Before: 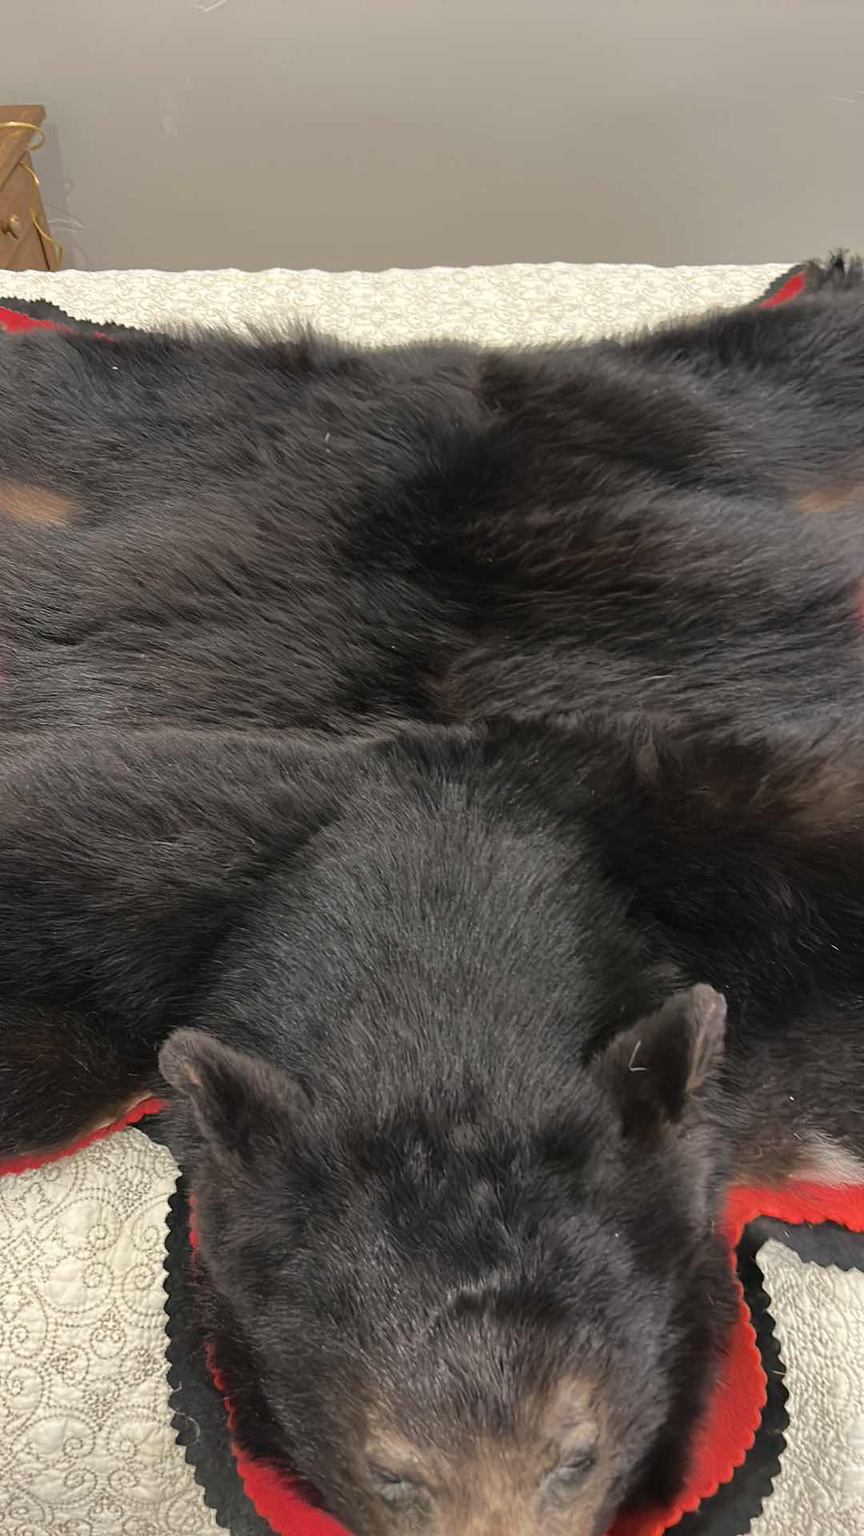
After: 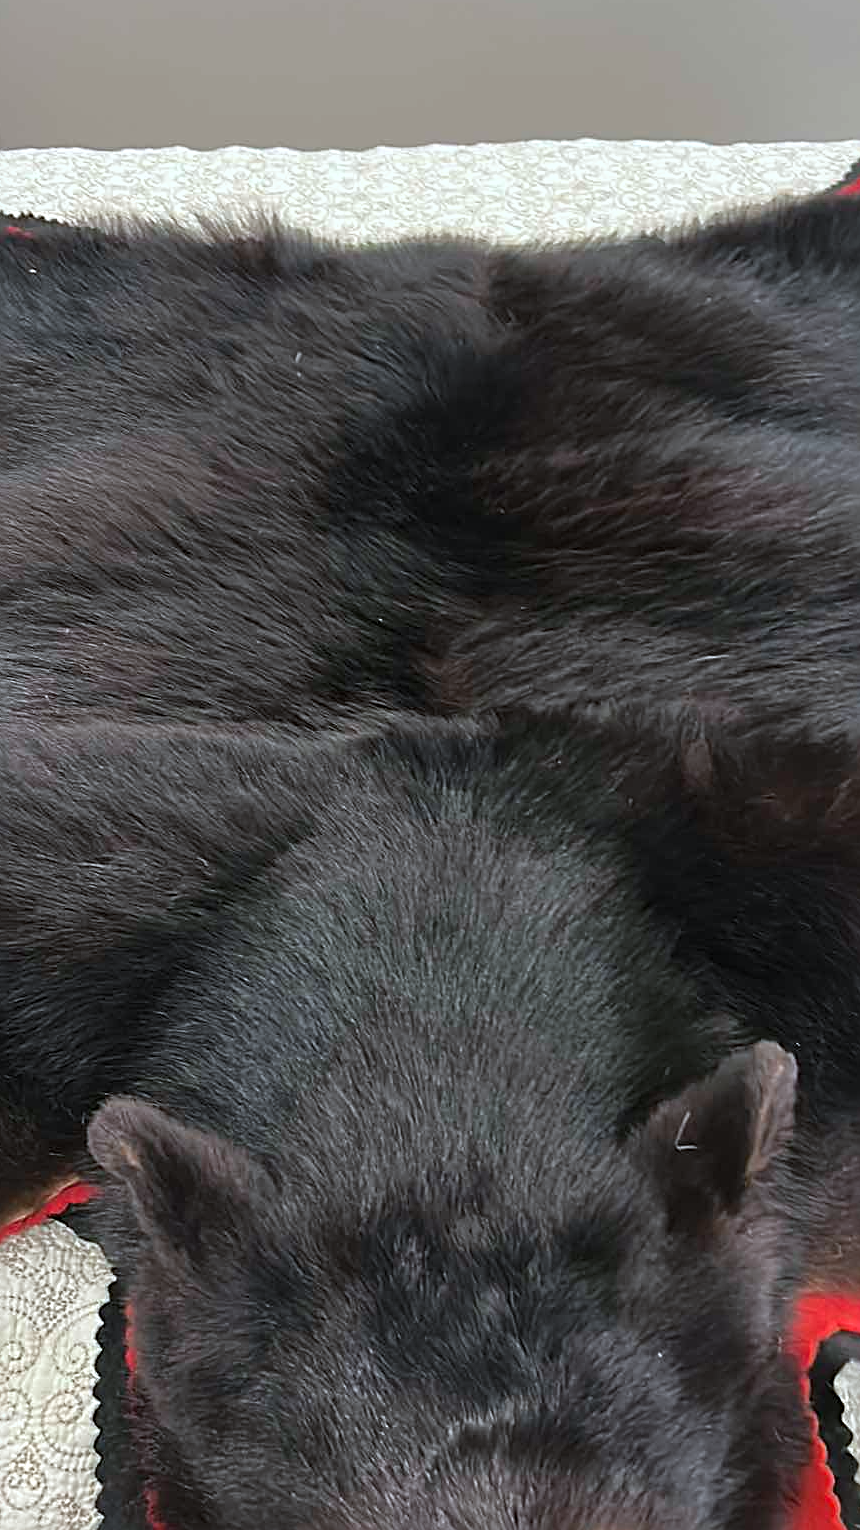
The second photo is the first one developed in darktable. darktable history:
color correction: highlights a* -3.79, highlights b* -11.14
crop and rotate: left 10.375%, top 9.884%, right 9.958%, bottom 10.408%
sharpen: radius 2.533, amount 0.632
